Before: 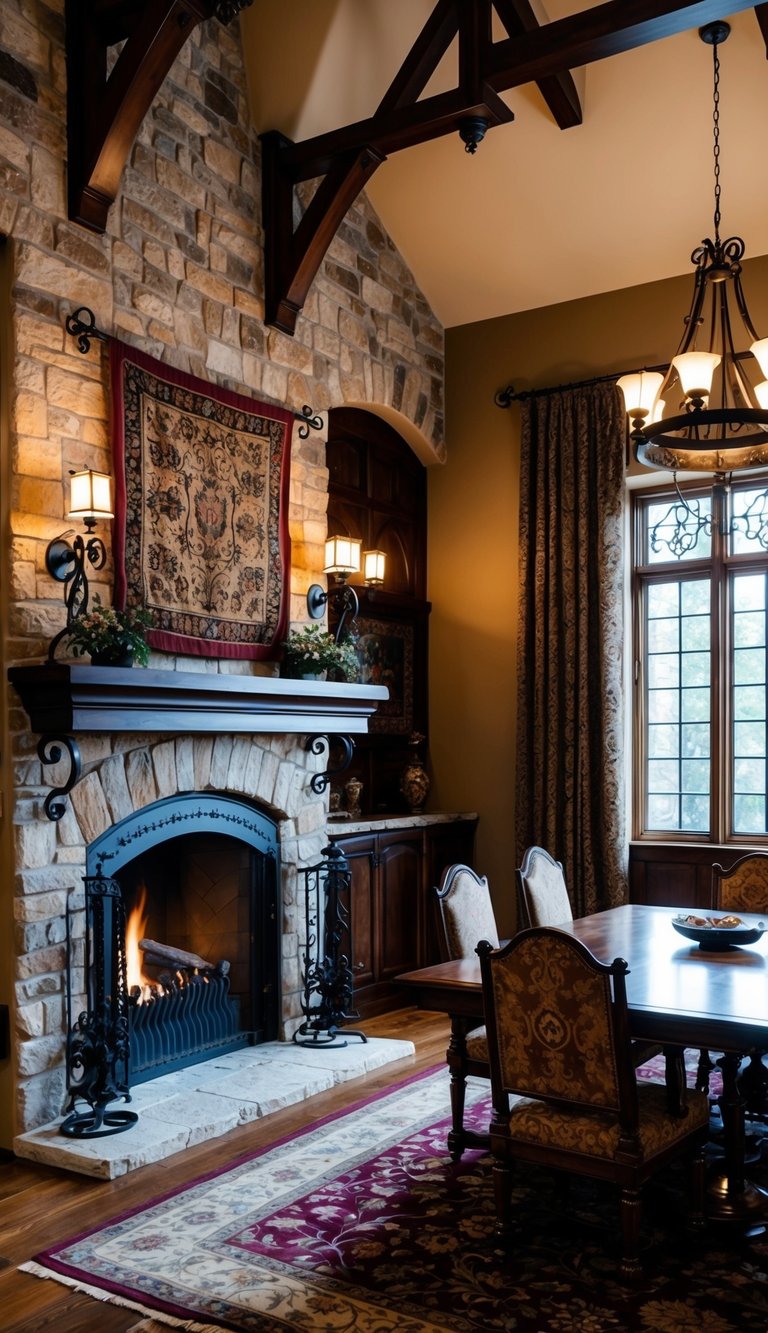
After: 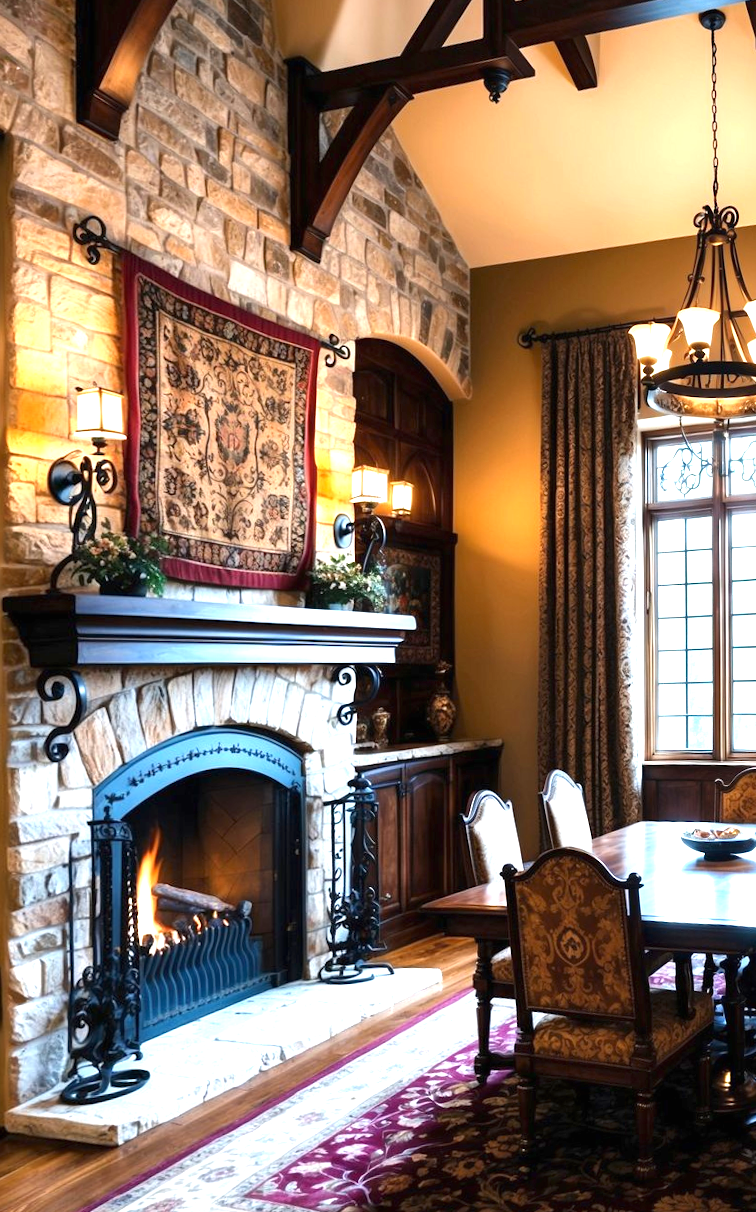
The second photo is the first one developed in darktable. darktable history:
rotate and perspective: rotation -0.013°, lens shift (vertical) -0.027, lens shift (horizontal) 0.178, crop left 0.016, crop right 0.989, crop top 0.082, crop bottom 0.918
exposure: black level correction 0, exposure 1.45 EV, compensate exposure bias true, compensate highlight preservation false
